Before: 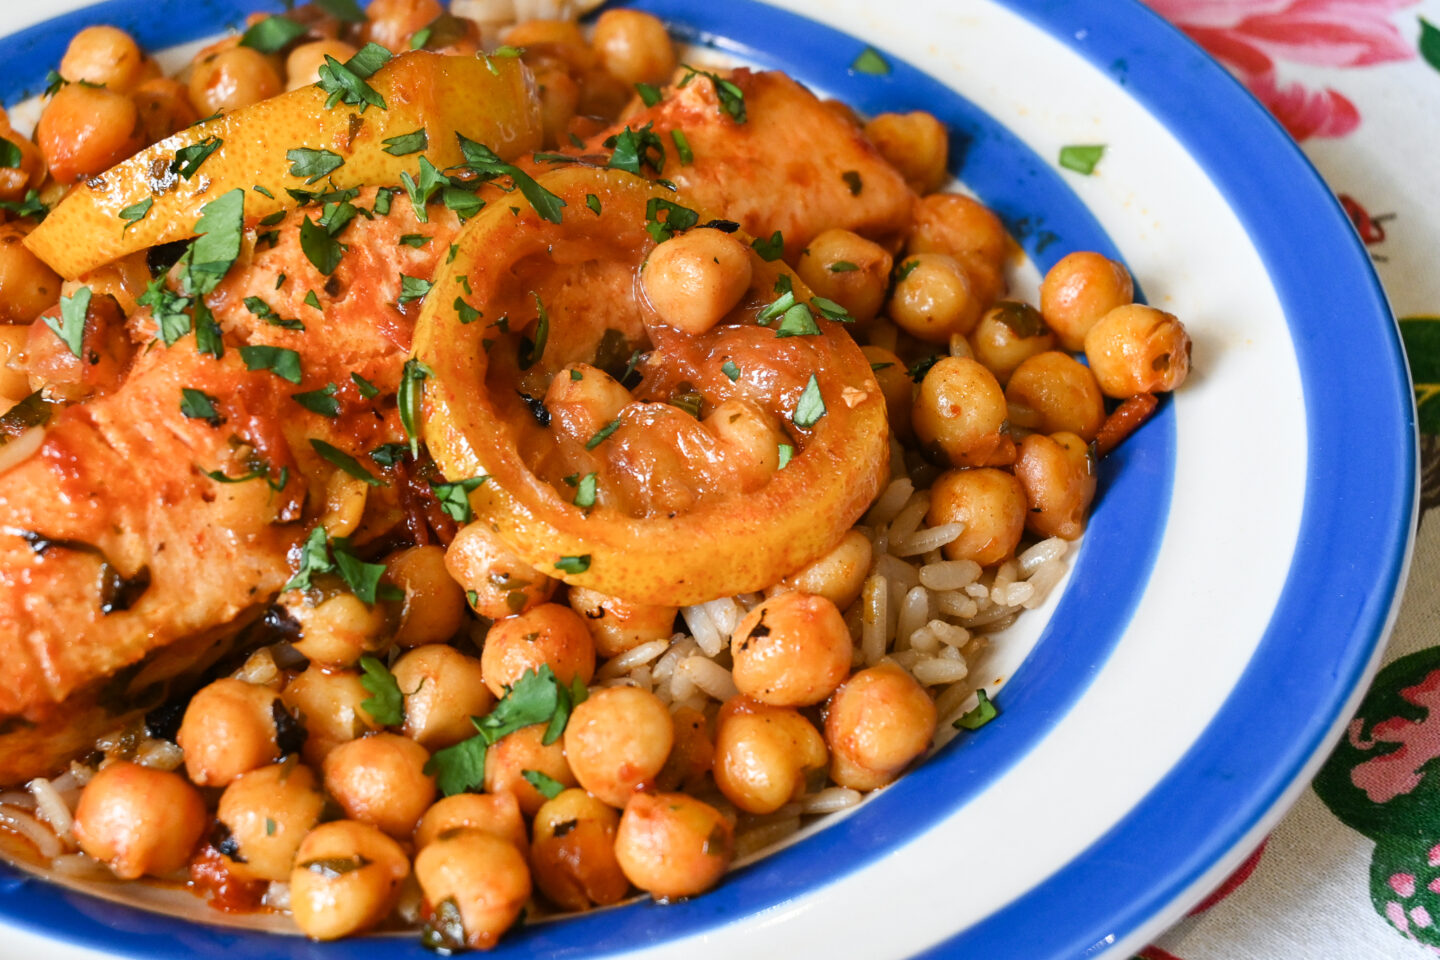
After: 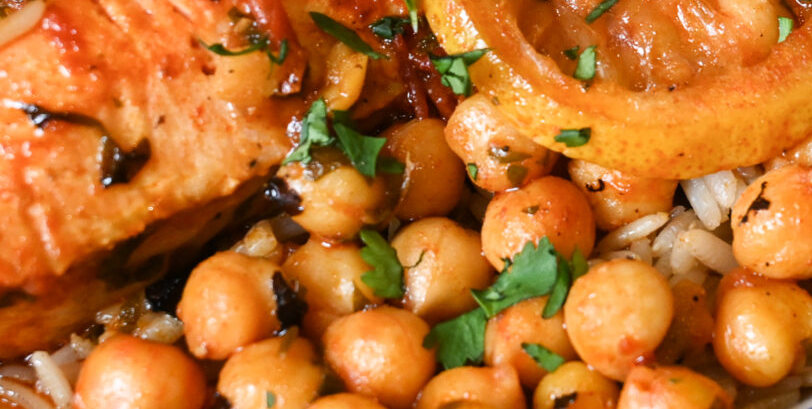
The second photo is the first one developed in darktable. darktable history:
crop: top 44.483%, right 43.593%, bottom 12.892%
base curve: preserve colors none
